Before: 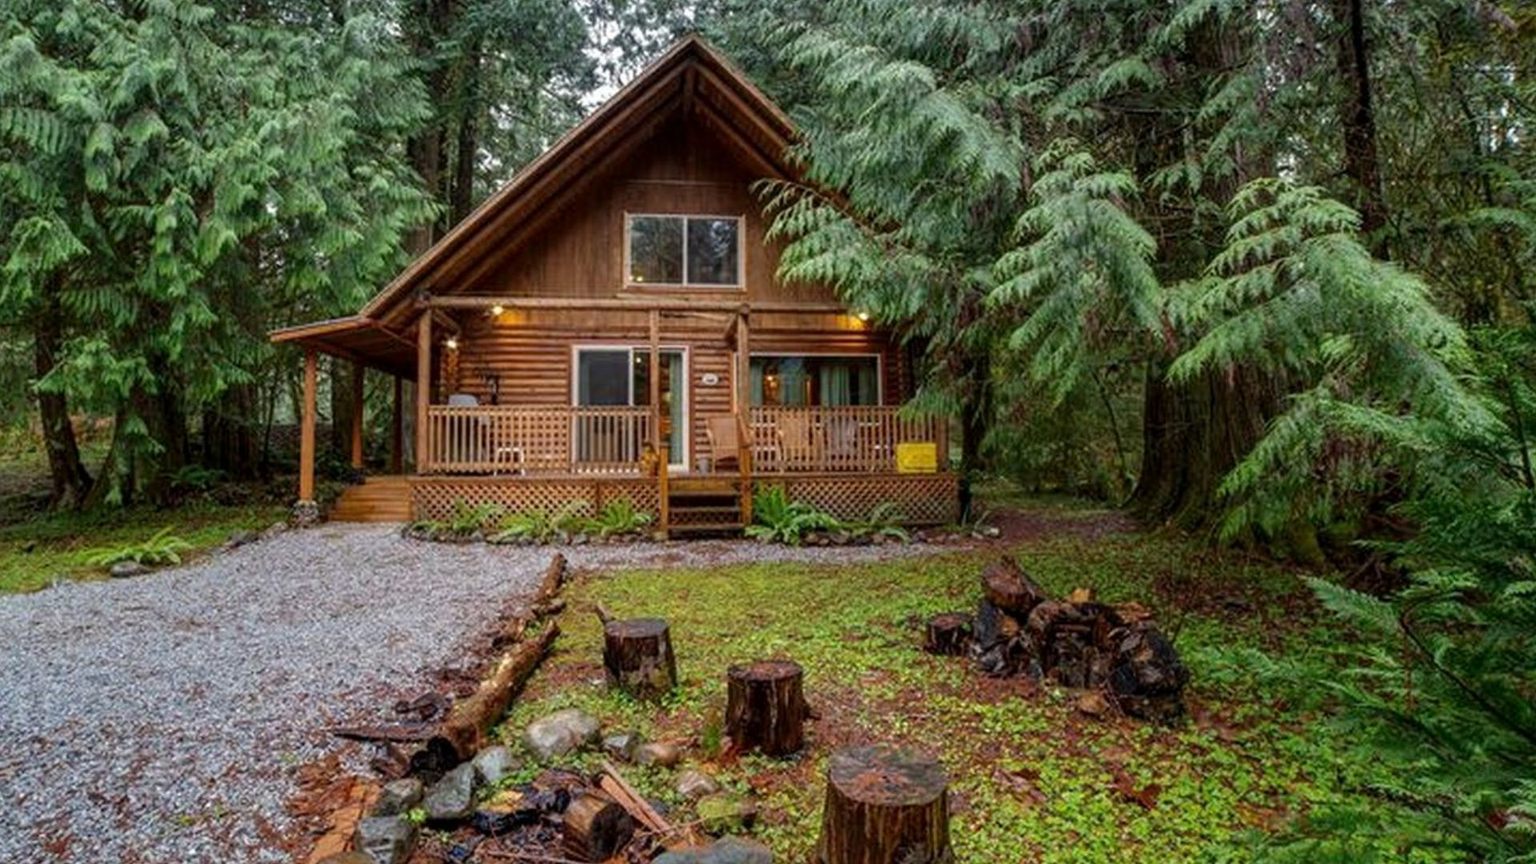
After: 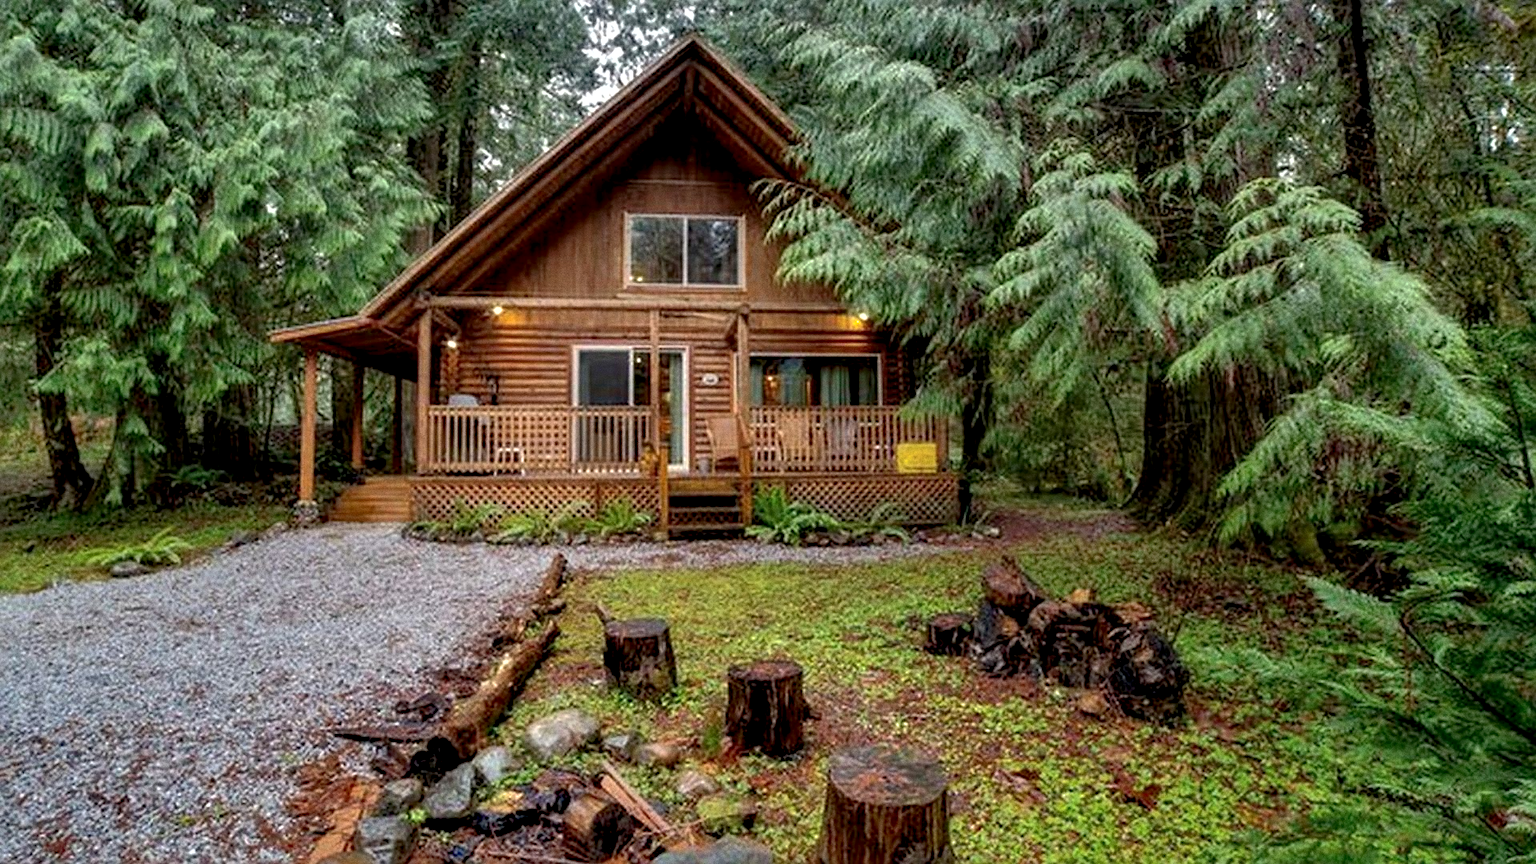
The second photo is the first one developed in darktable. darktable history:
shadows and highlights: on, module defaults
grain: coarseness 0.09 ISO
sharpen: on, module defaults
contrast equalizer: y [[0.536, 0.565, 0.581, 0.516, 0.52, 0.491], [0.5 ×6], [0.5 ×6], [0 ×6], [0 ×6]]
